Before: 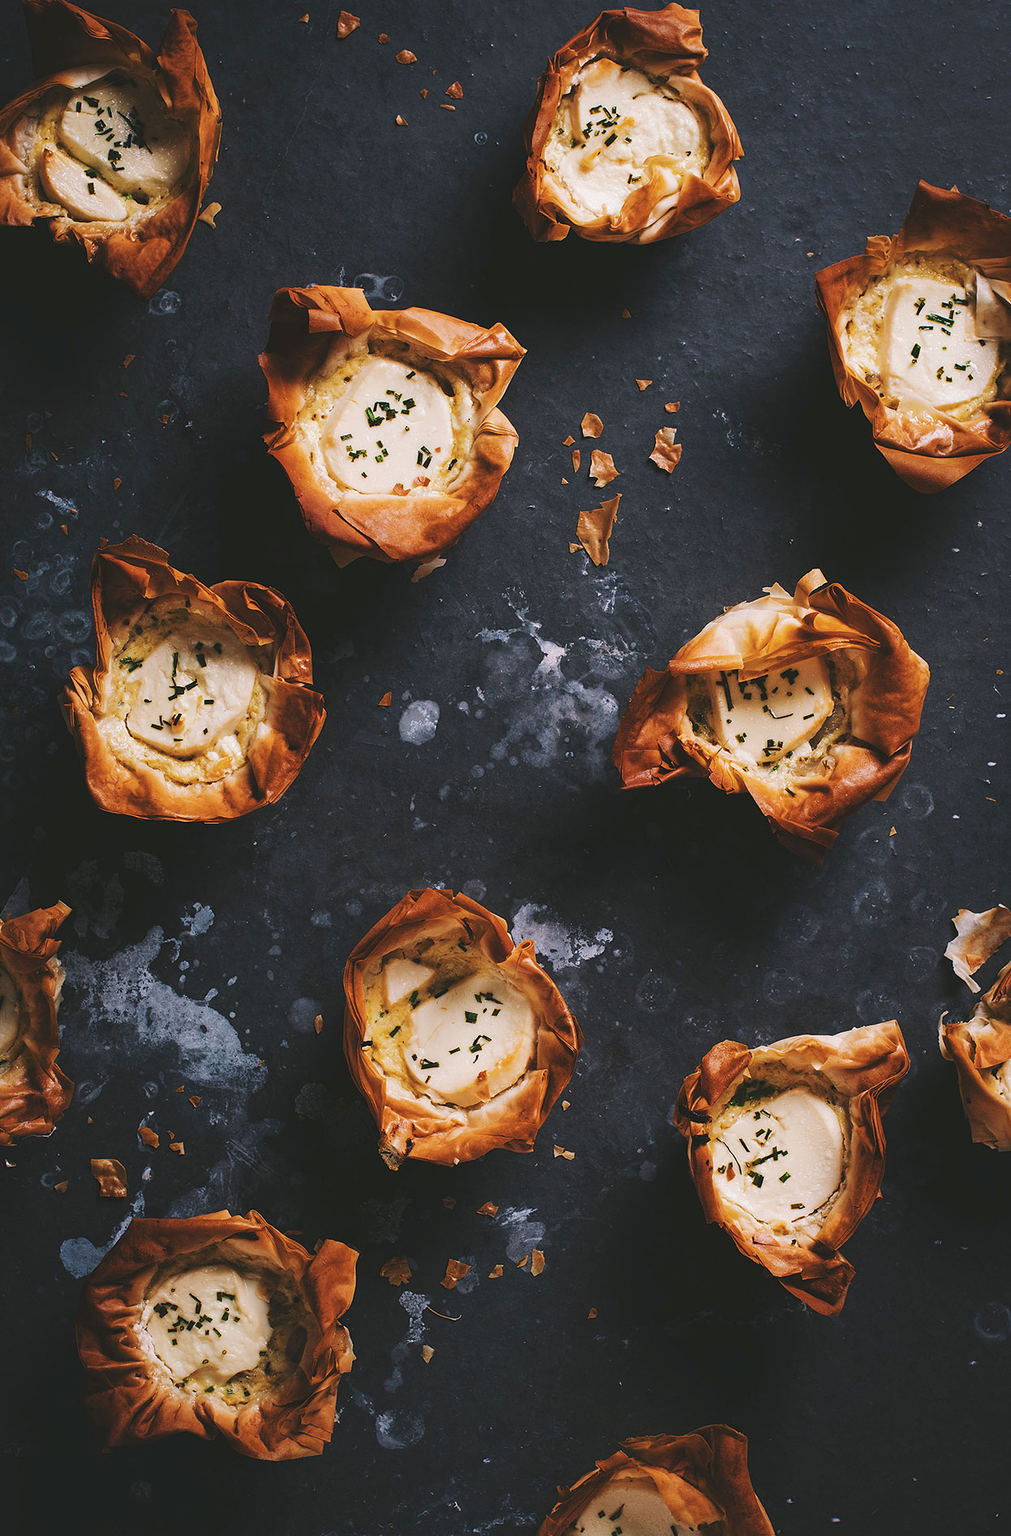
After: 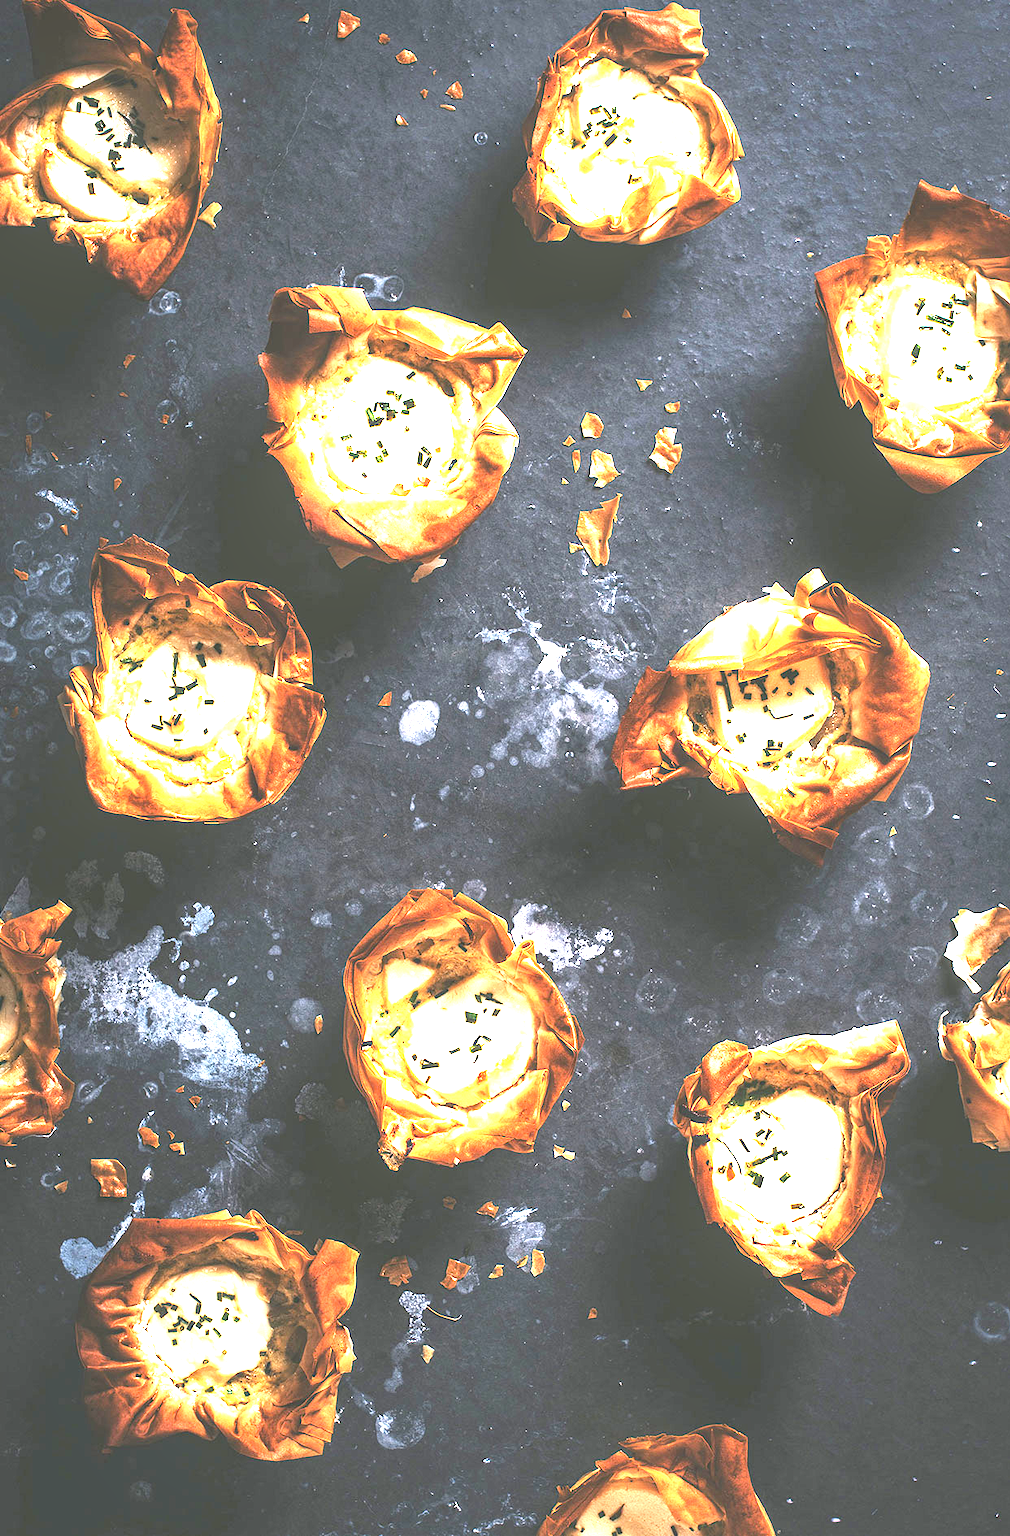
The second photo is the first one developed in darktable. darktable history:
local contrast: on, module defaults
exposure: exposure 2.229 EV, compensate highlight preservation false
